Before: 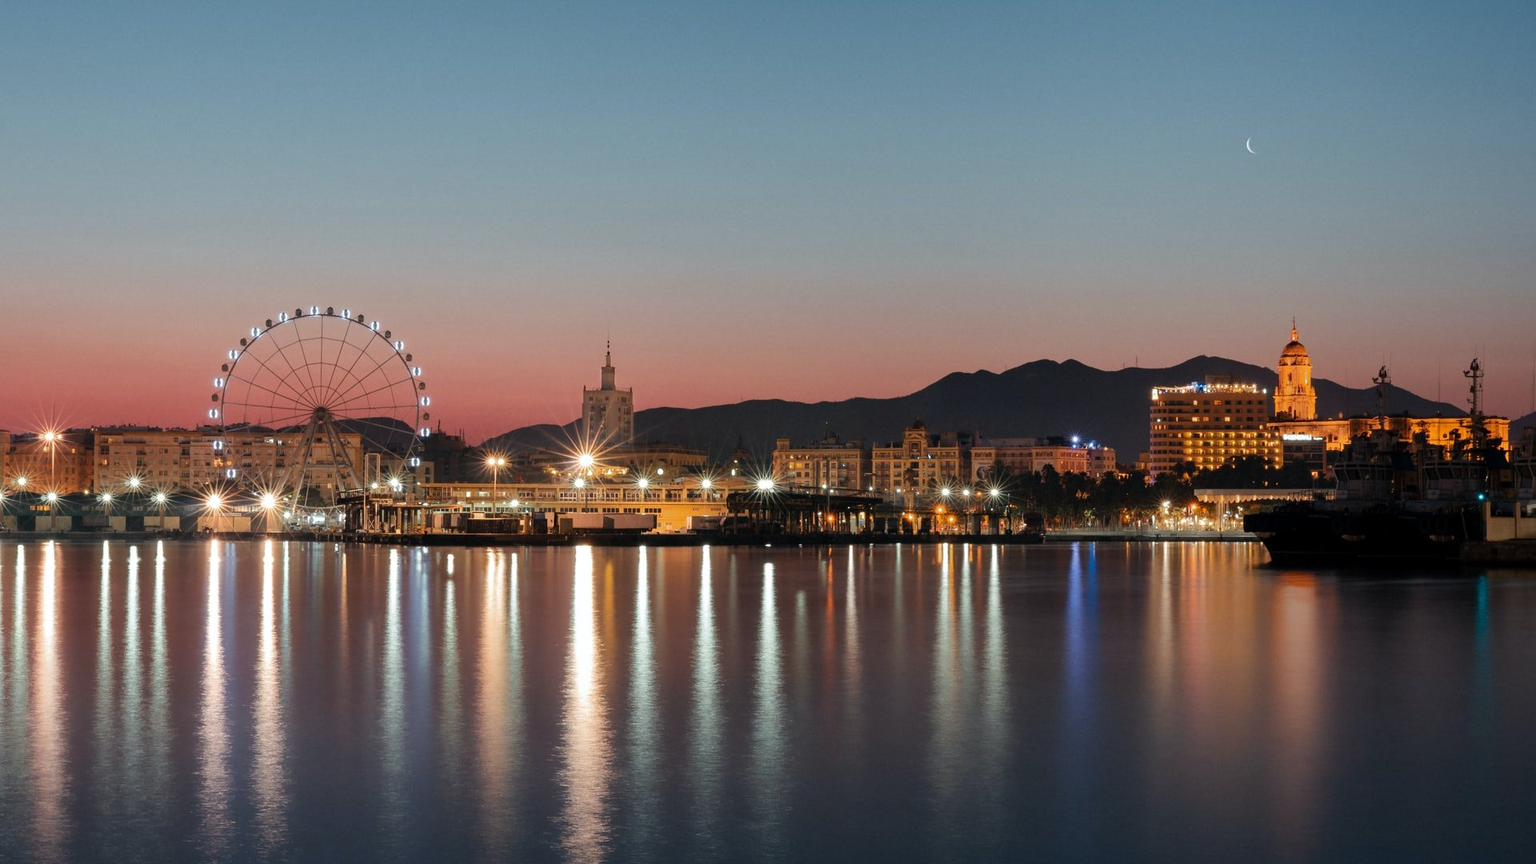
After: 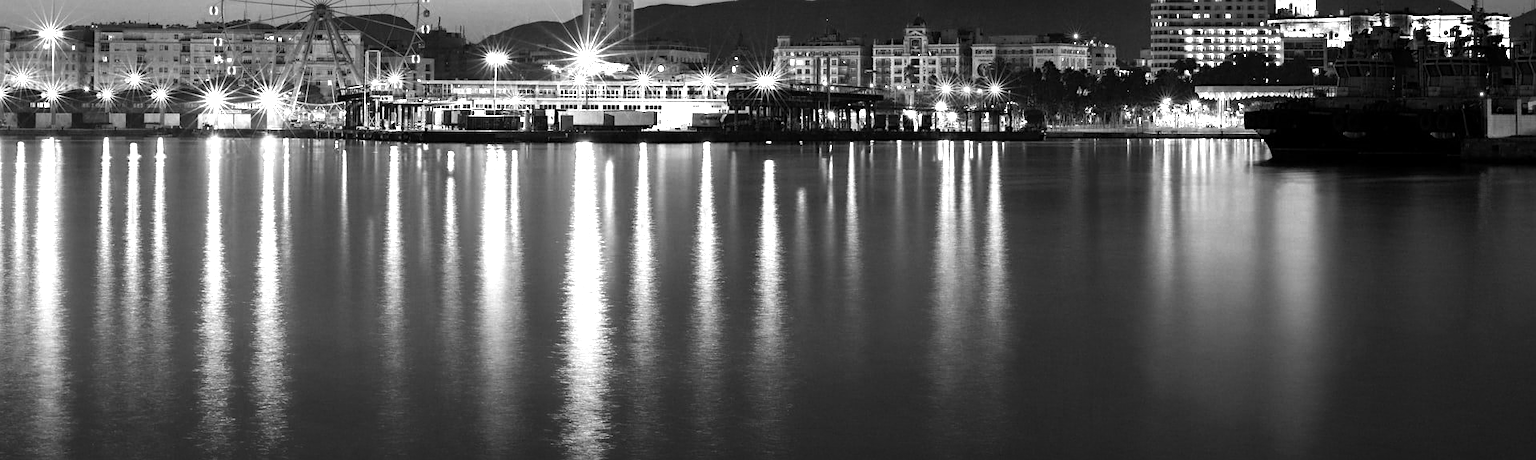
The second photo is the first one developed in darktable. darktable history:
crop and rotate: top 46.698%, right 0.003%
color zones: curves: ch0 [(0, 0.554) (0.146, 0.662) (0.293, 0.86) (0.503, 0.774) (0.637, 0.106) (0.74, 0.072) (0.866, 0.488) (0.998, 0.569)]; ch1 [(0, 0) (0.143, 0) (0.286, 0) (0.429, 0) (0.571, 0) (0.714, 0) (0.857, 0)], mix 32.35%
exposure: exposure 0.16 EV, compensate highlight preservation false
sharpen: on, module defaults
